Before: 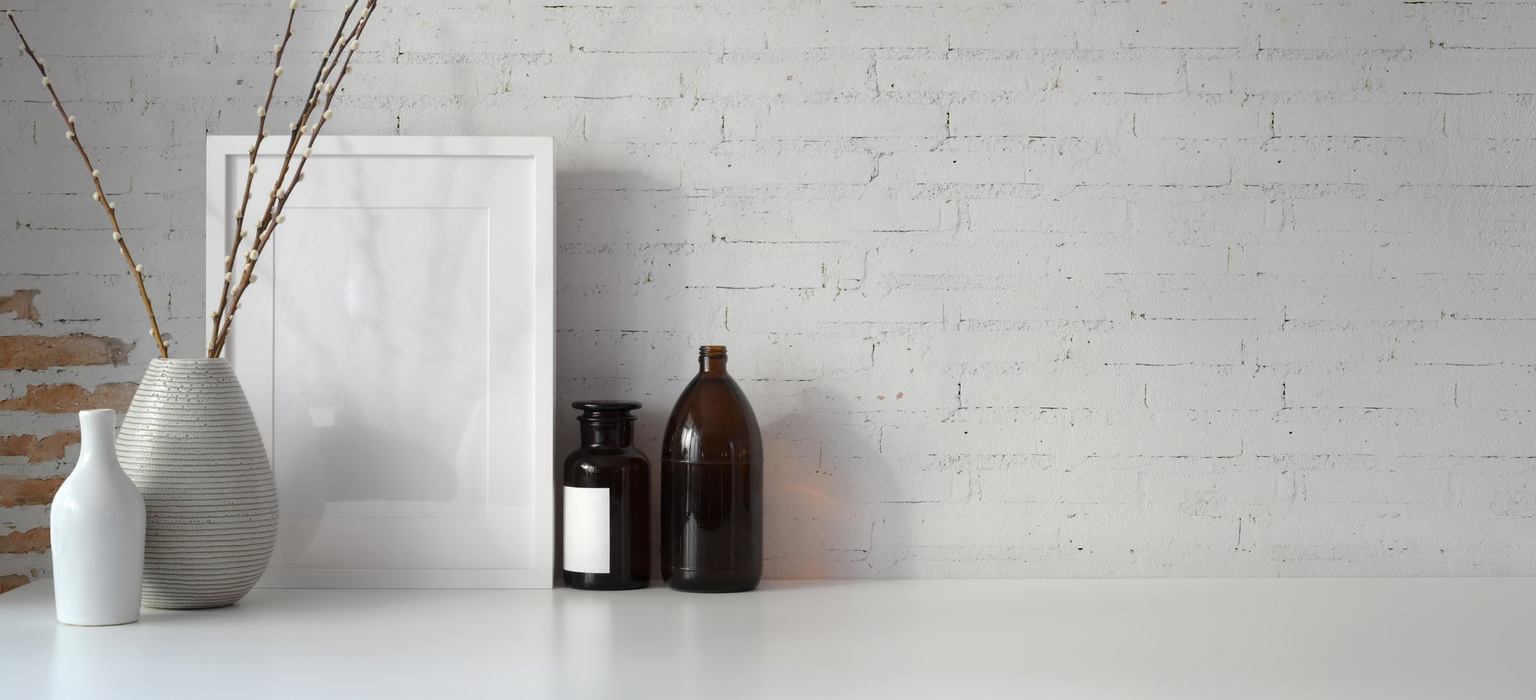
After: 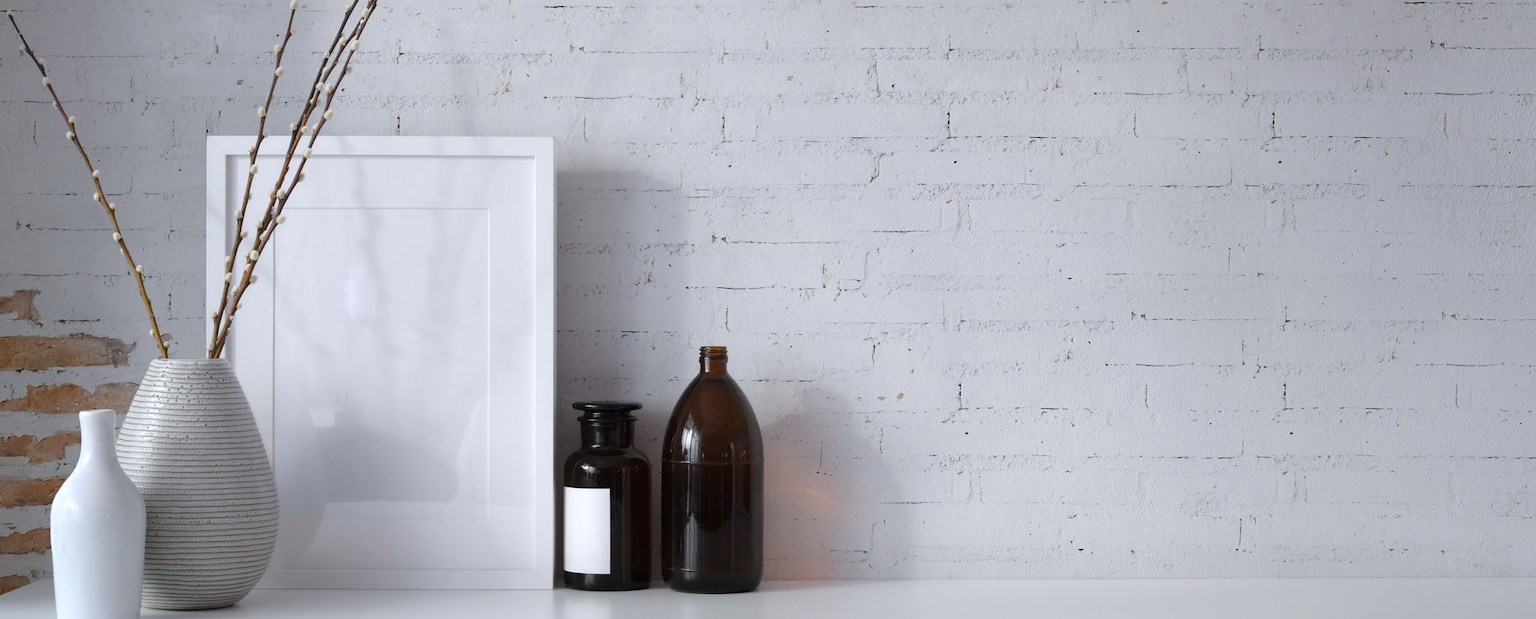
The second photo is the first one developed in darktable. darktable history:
crop and rotate: top 0%, bottom 11.49%
white balance: red 0.984, blue 1.059
